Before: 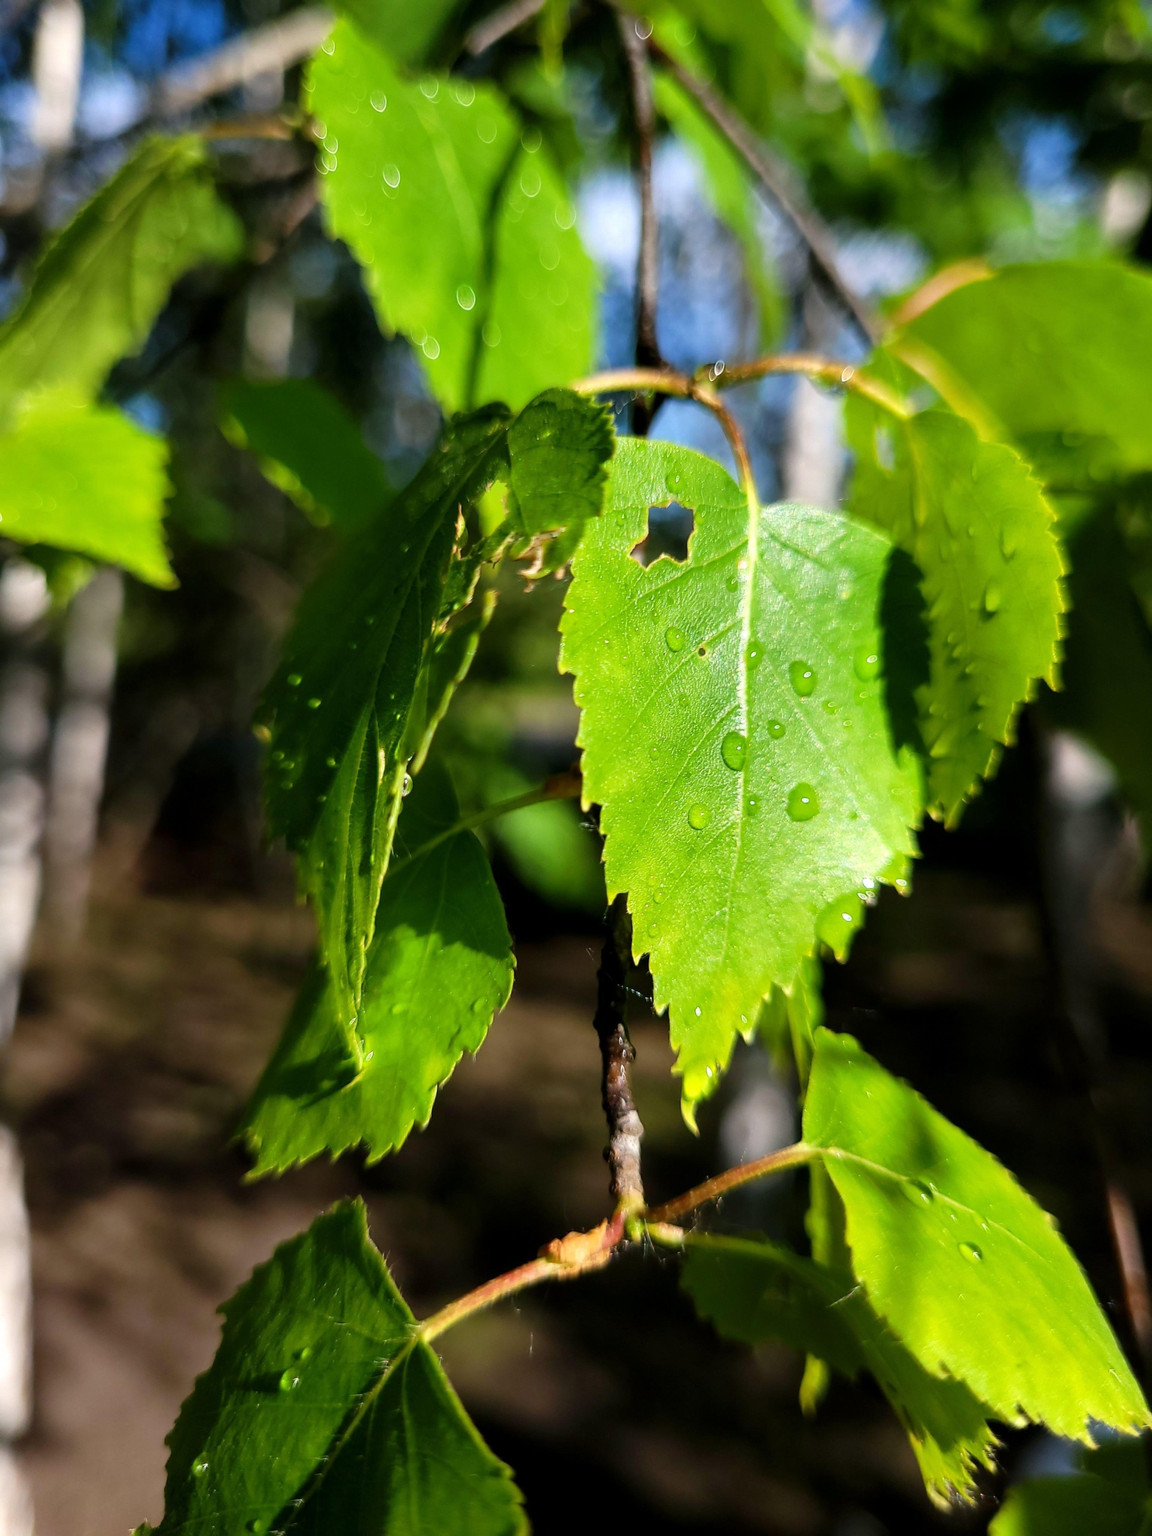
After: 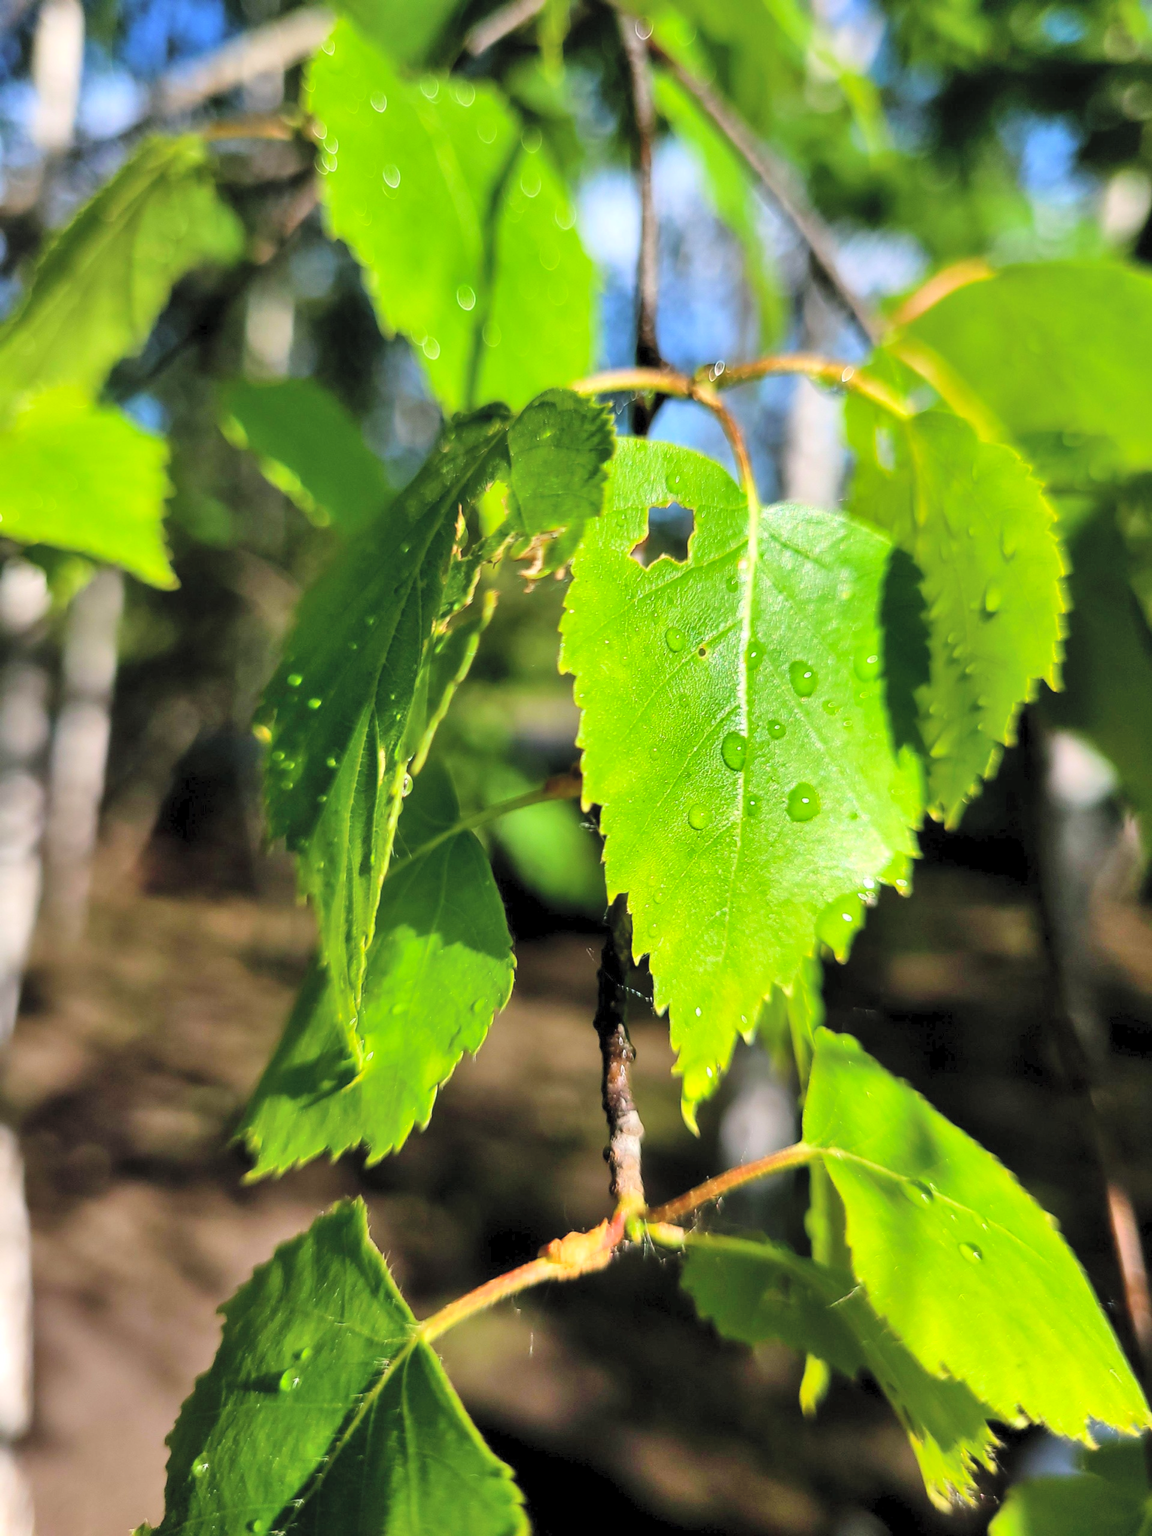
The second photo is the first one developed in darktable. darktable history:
contrast brightness saturation: contrast 0.1, brightness 0.3, saturation 0.14
shadows and highlights: white point adjustment 0.05, highlights color adjustment 55.9%, soften with gaussian
